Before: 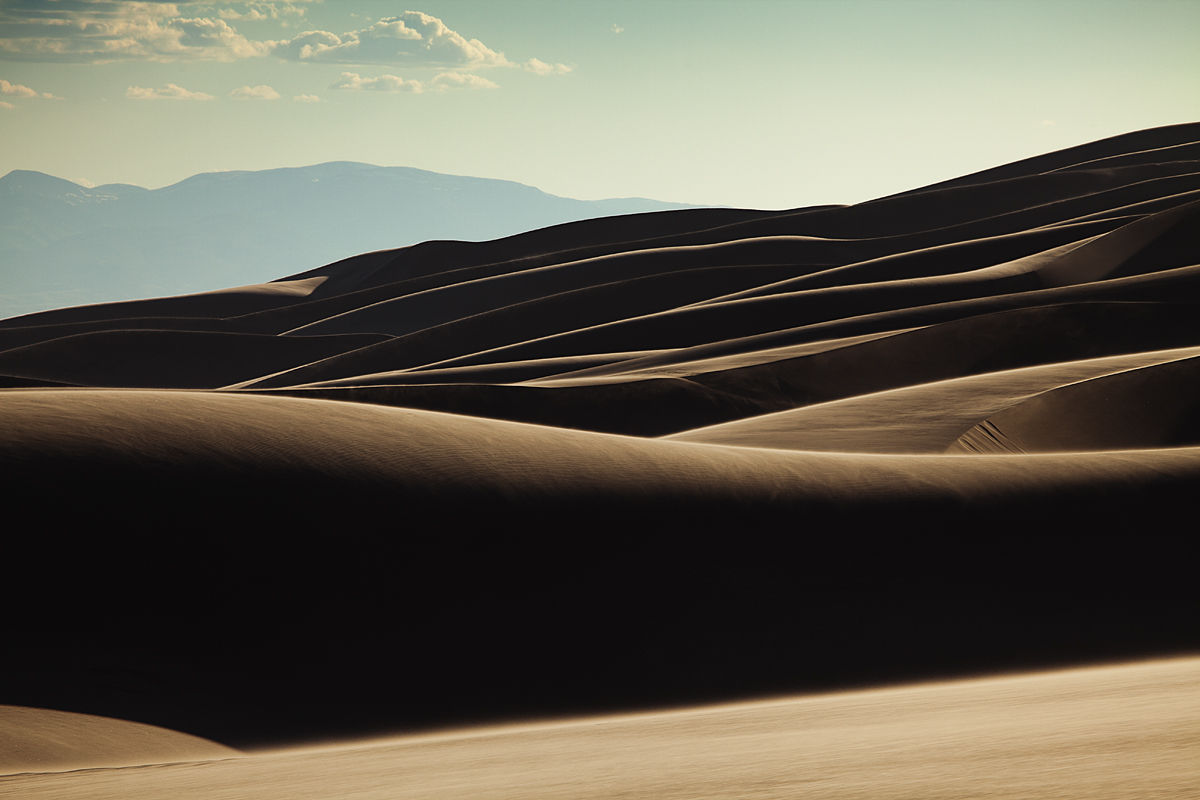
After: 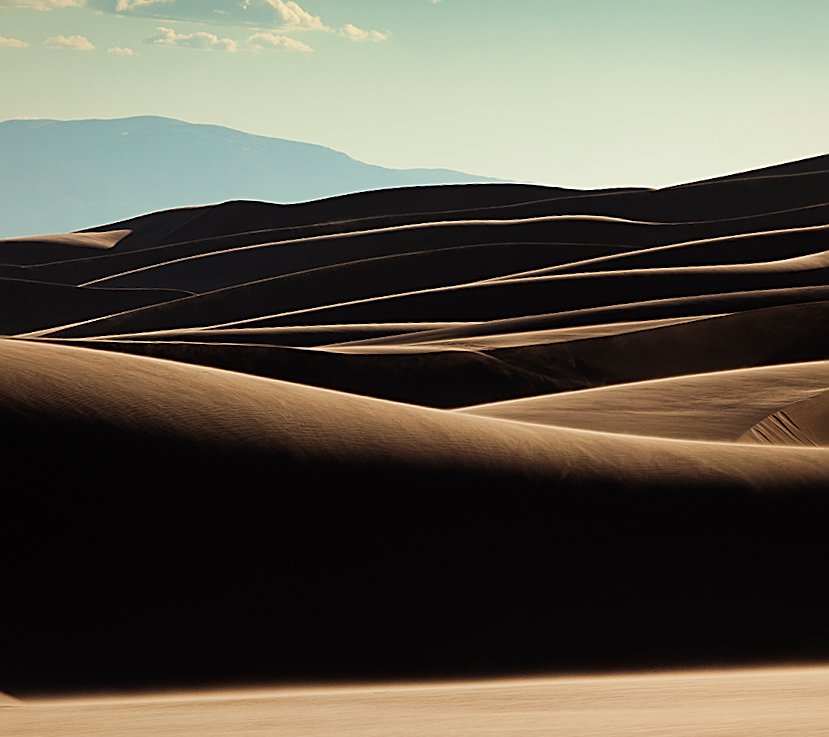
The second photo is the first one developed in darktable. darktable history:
sharpen: on, module defaults
crop and rotate: angle -3.27°, left 14.277%, top 0.028%, right 10.766%, bottom 0.028%
